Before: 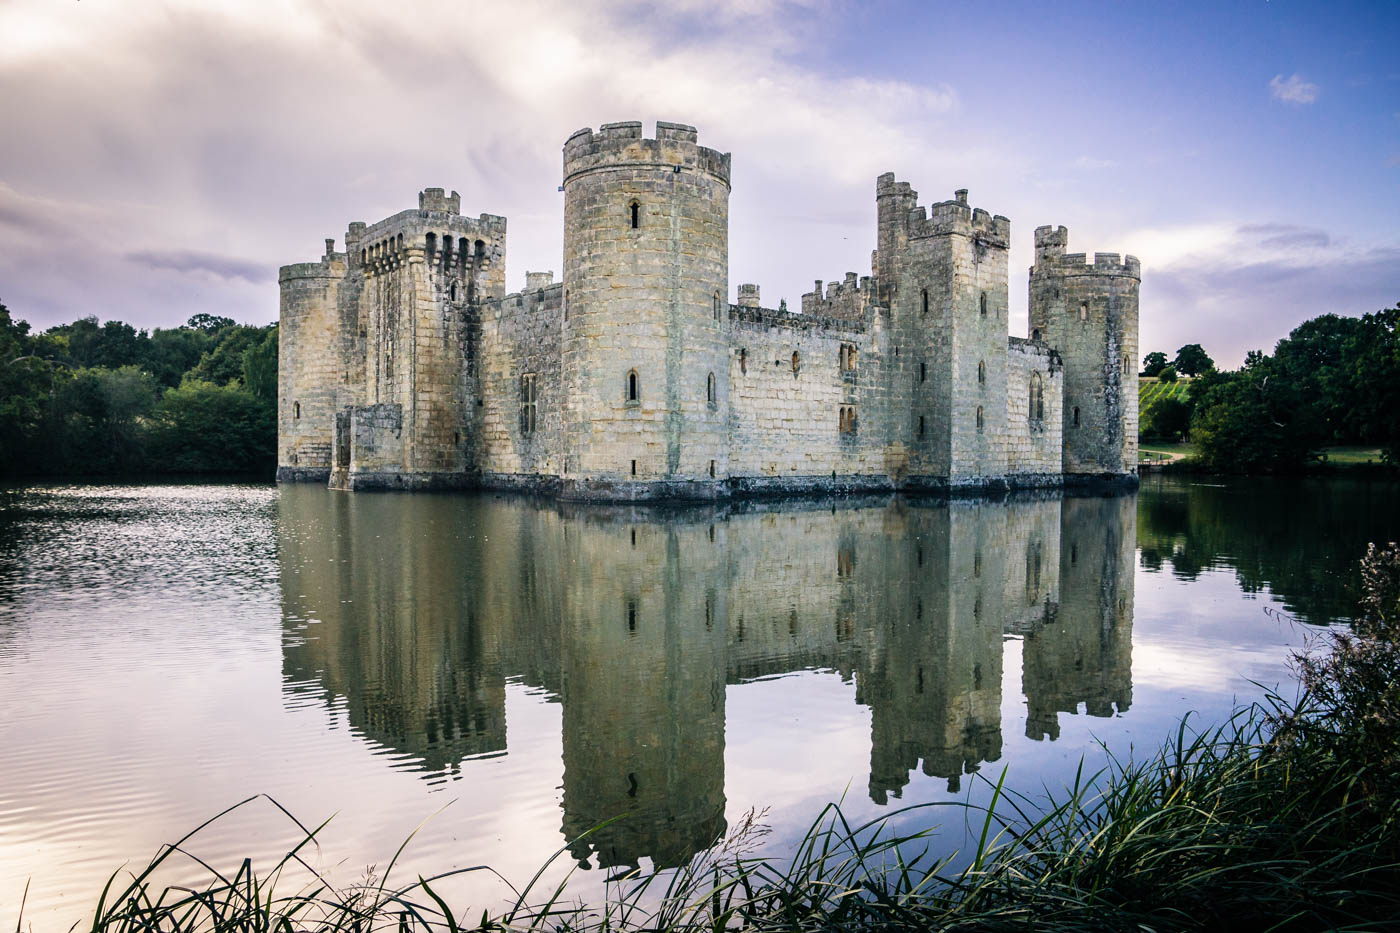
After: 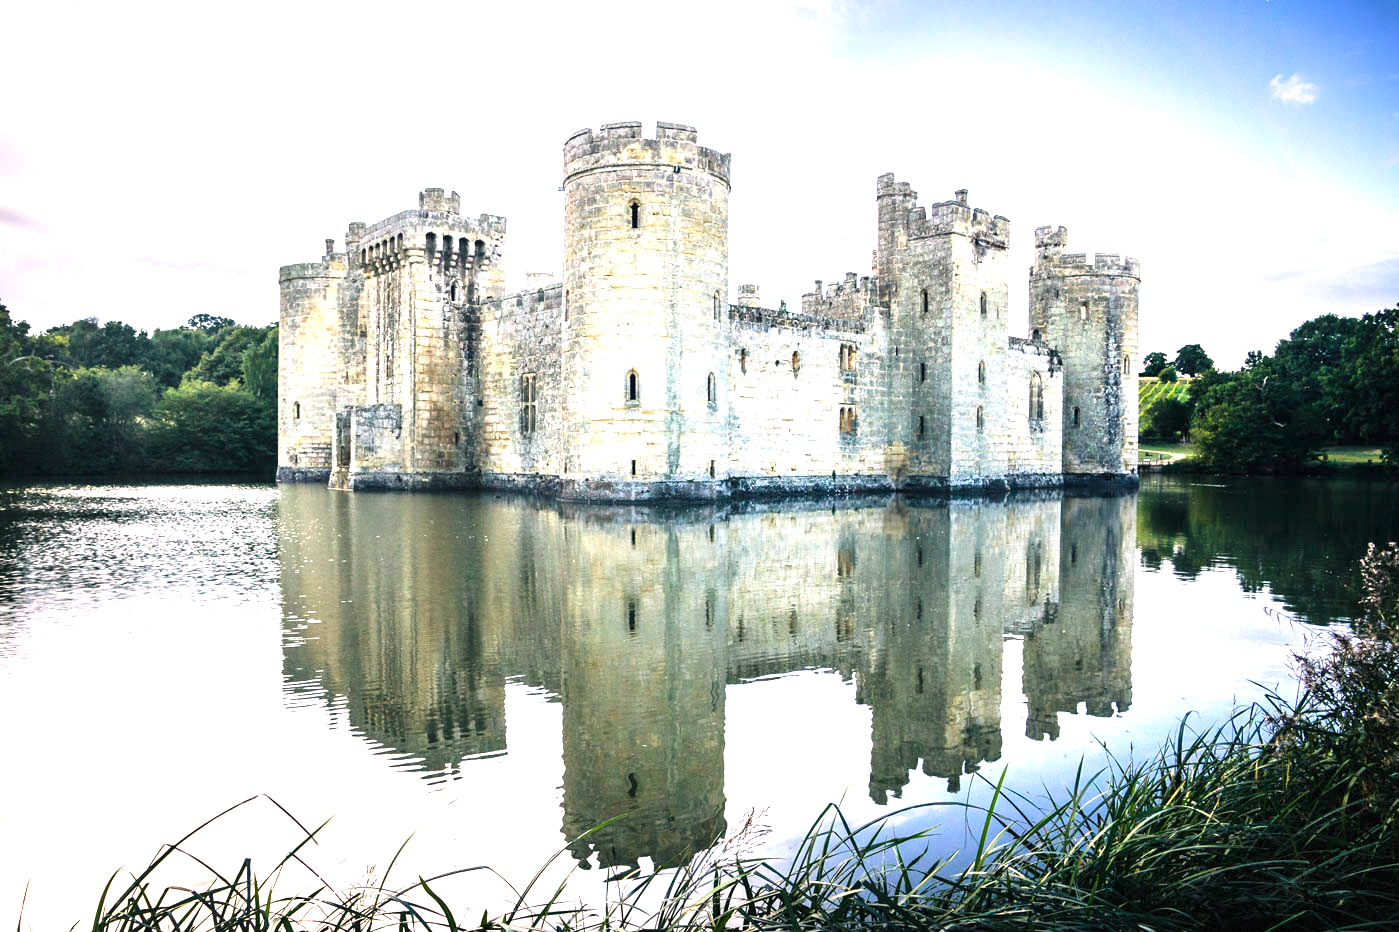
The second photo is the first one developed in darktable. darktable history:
exposure: black level correction 0, exposure 2.138 EV, compensate exposure bias true, compensate highlight preservation false
vignetting: fall-off start 97.28%, fall-off radius 79%, brightness -0.462, saturation -0.3, width/height ratio 1.114, dithering 8-bit output, unbound false
